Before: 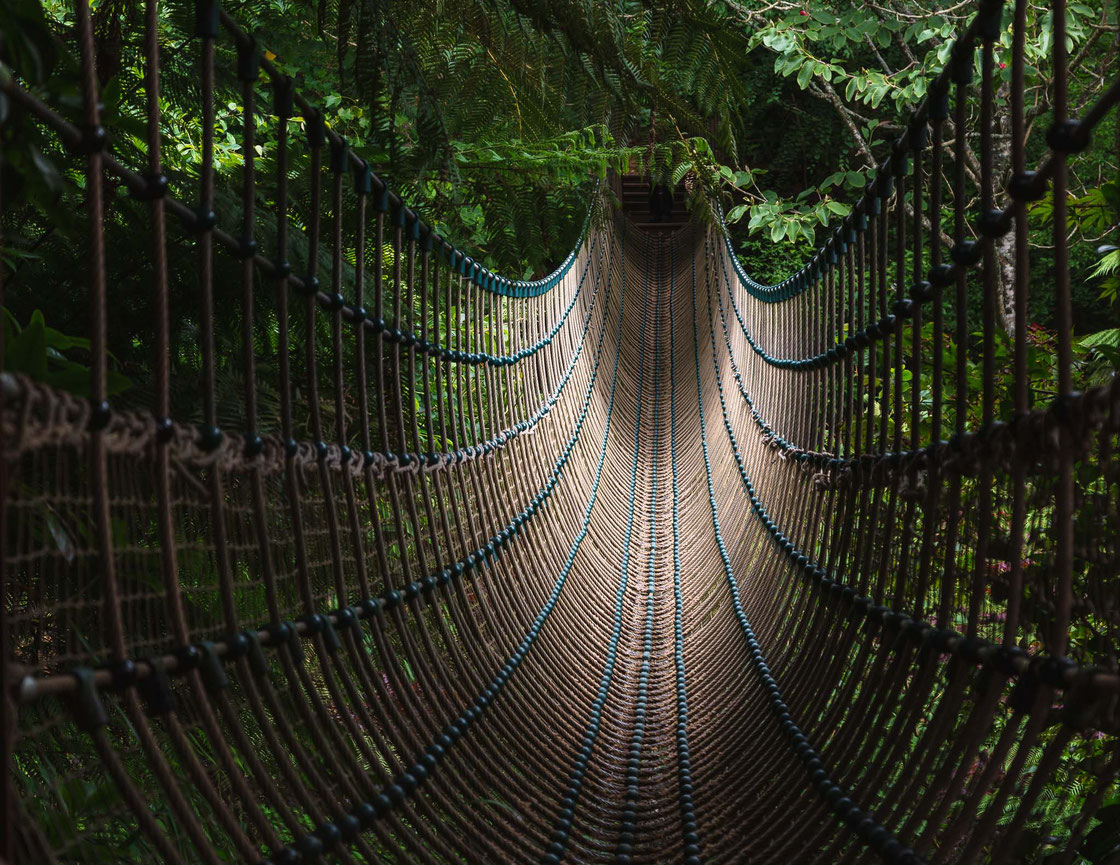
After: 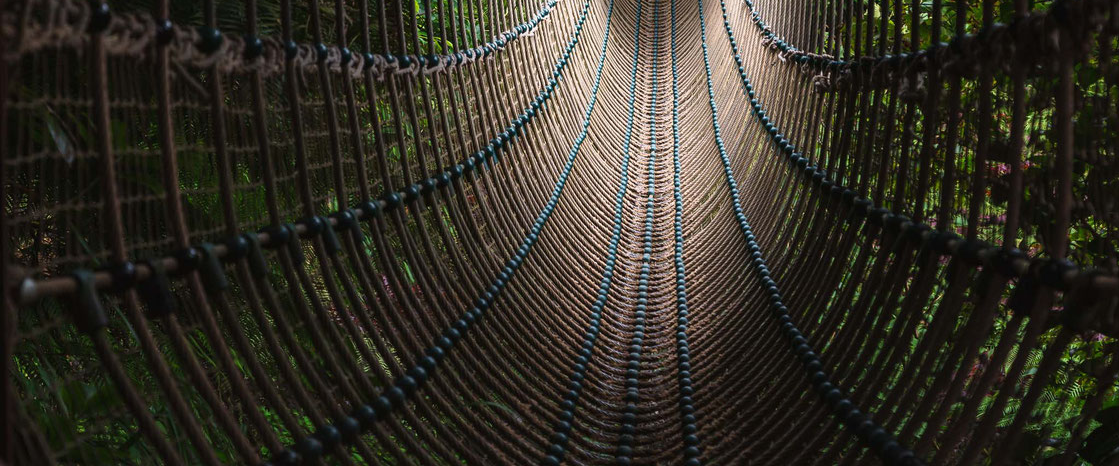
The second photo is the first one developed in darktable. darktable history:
crop and rotate: top 46.043%, right 0%
